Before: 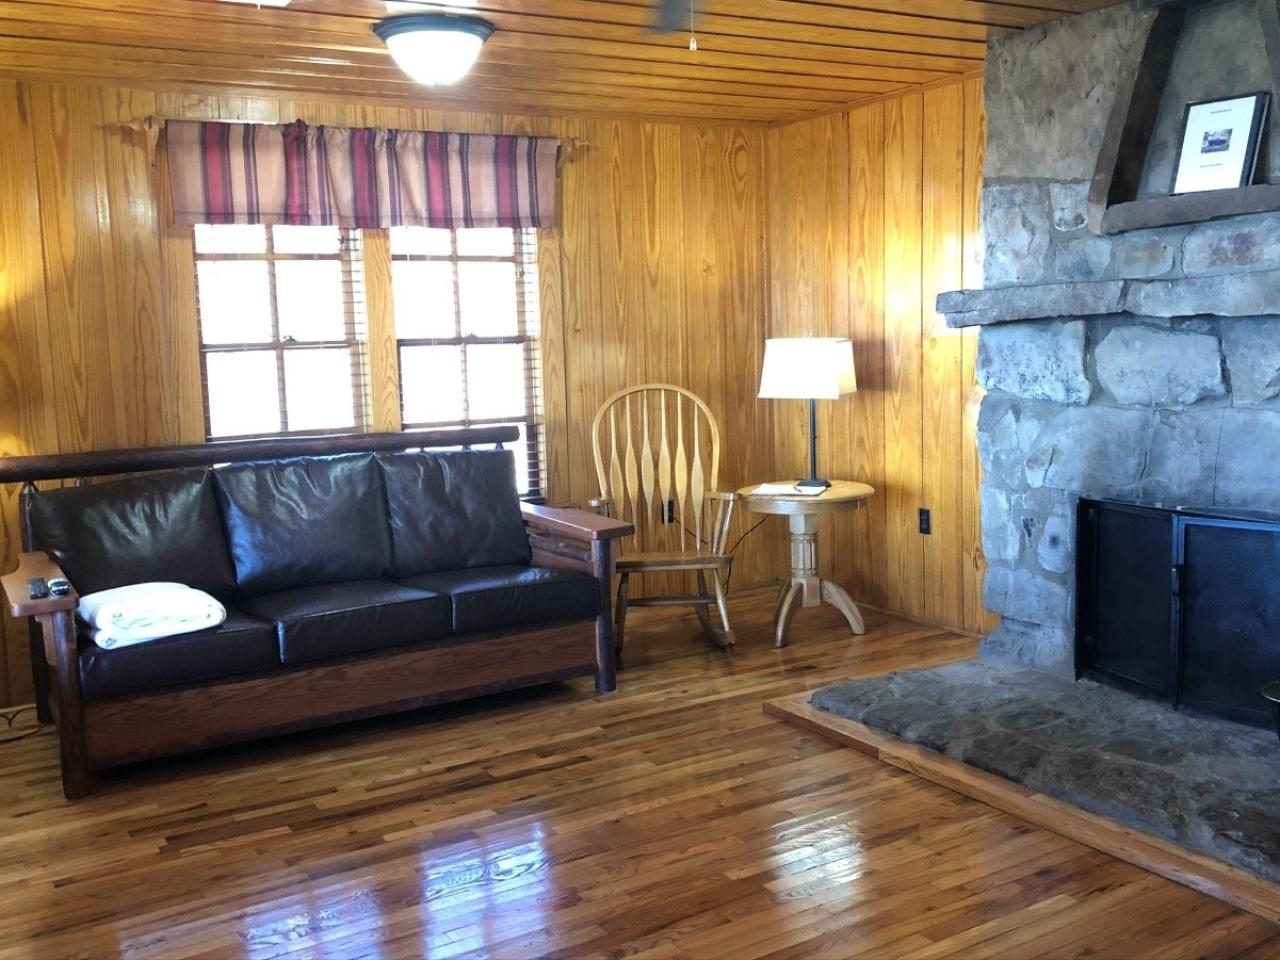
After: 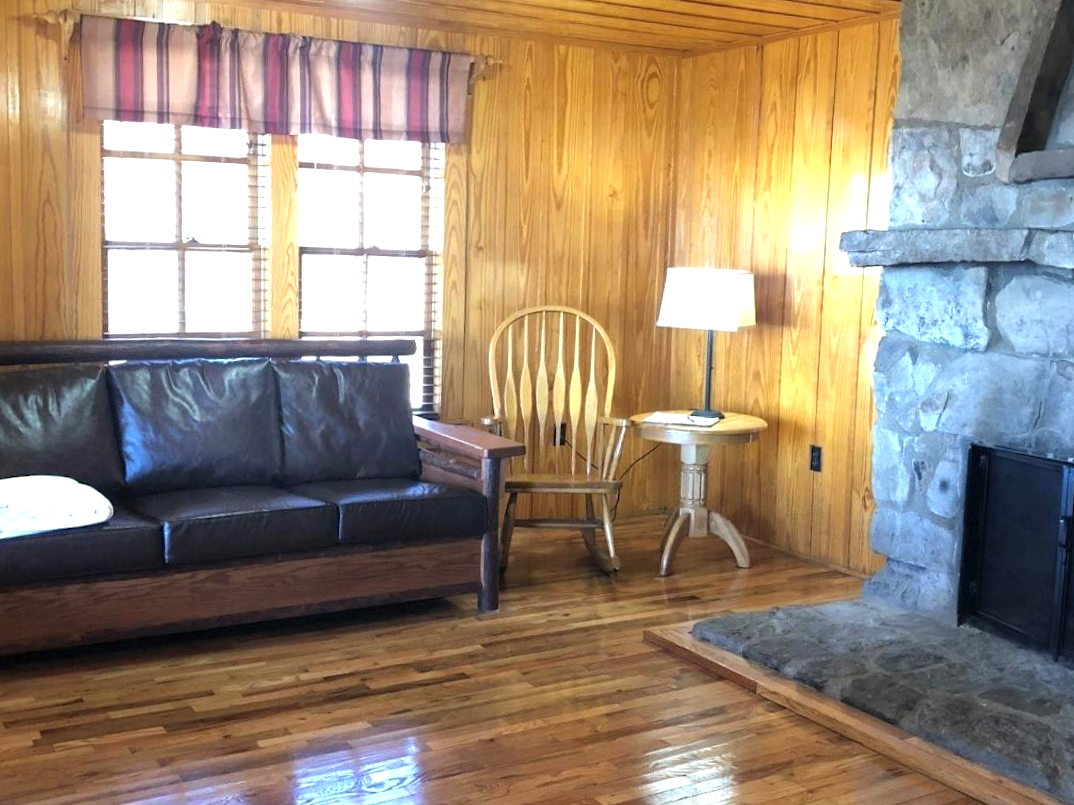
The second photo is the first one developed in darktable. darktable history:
crop and rotate: angle -3.27°, left 5.211%, top 5.211%, right 4.607%, bottom 4.607%
exposure: exposure 0.485 EV, compensate highlight preservation false
shadows and highlights: shadows 25, highlights -25
